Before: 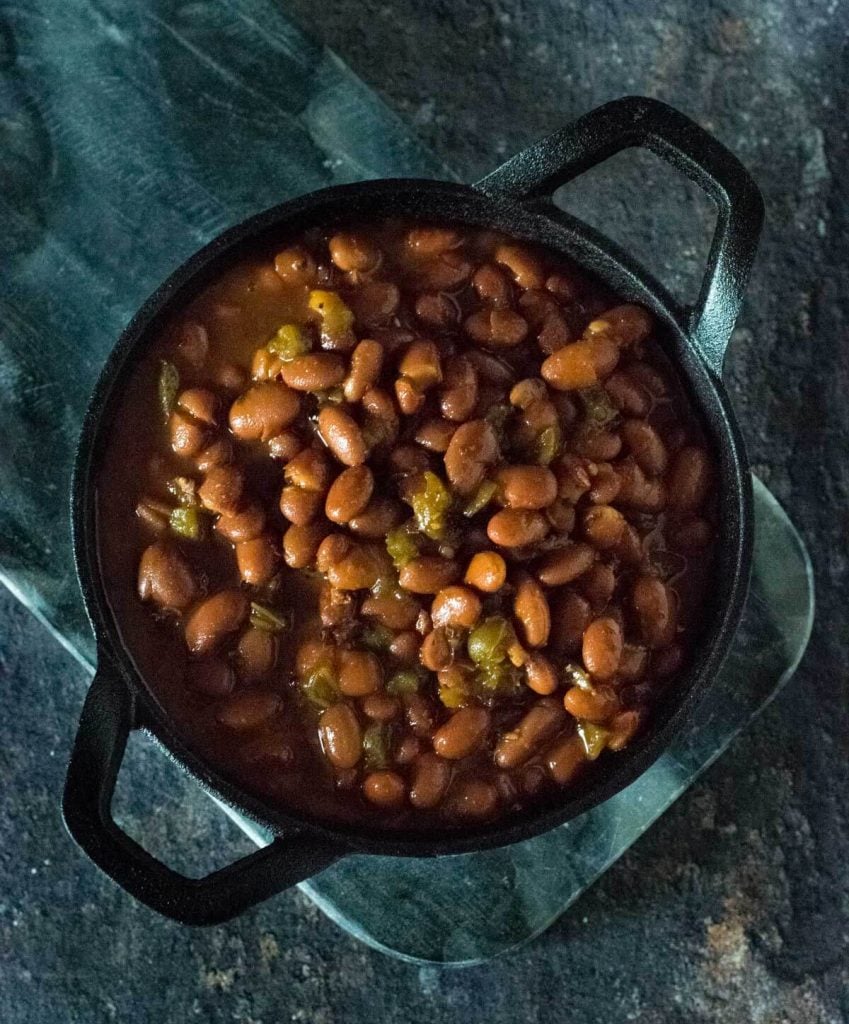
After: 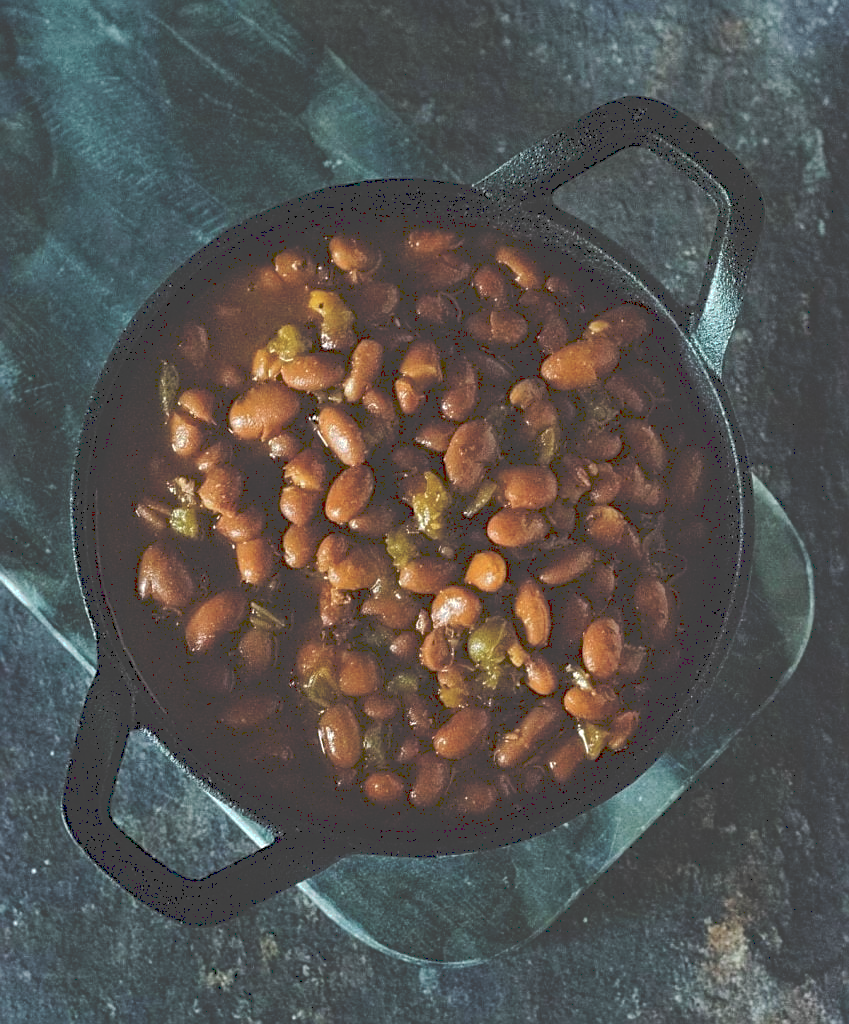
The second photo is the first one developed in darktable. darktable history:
tone curve: curves: ch0 [(0, 0) (0.003, 0.264) (0.011, 0.264) (0.025, 0.265) (0.044, 0.269) (0.069, 0.273) (0.1, 0.28) (0.136, 0.292) (0.177, 0.309) (0.224, 0.336) (0.277, 0.371) (0.335, 0.412) (0.399, 0.469) (0.468, 0.533) (0.543, 0.595) (0.623, 0.66) (0.709, 0.73) (0.801, 0.8) (0.898, 0.854) (1, 1)], preserve colors none
sharpen: on, module defaults
